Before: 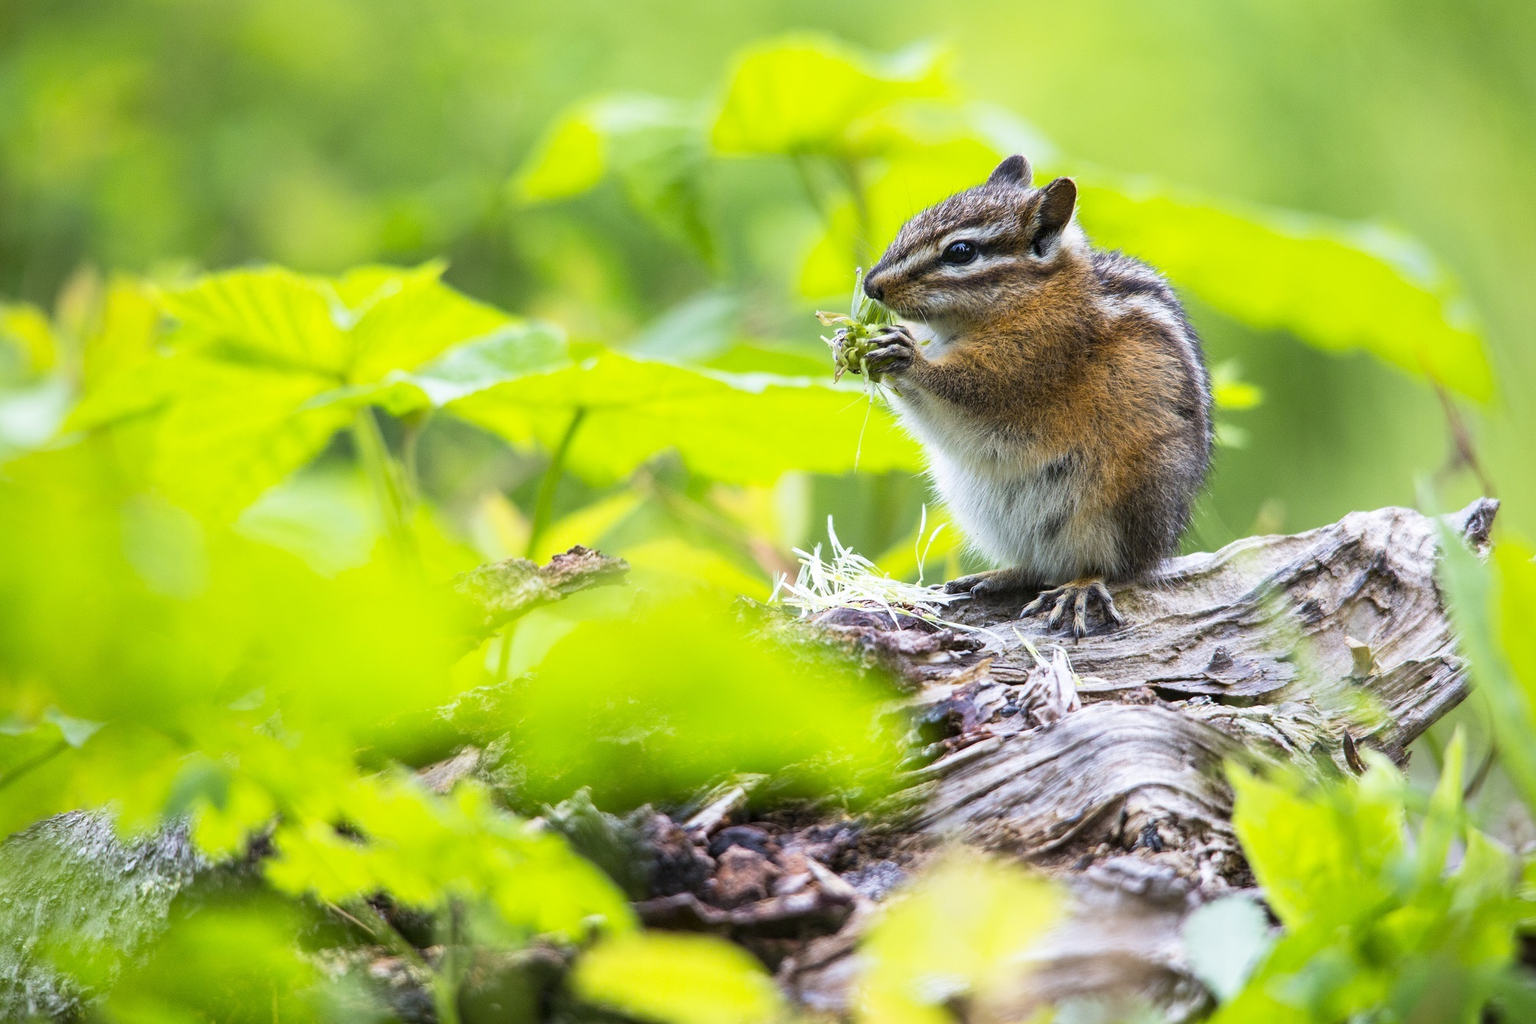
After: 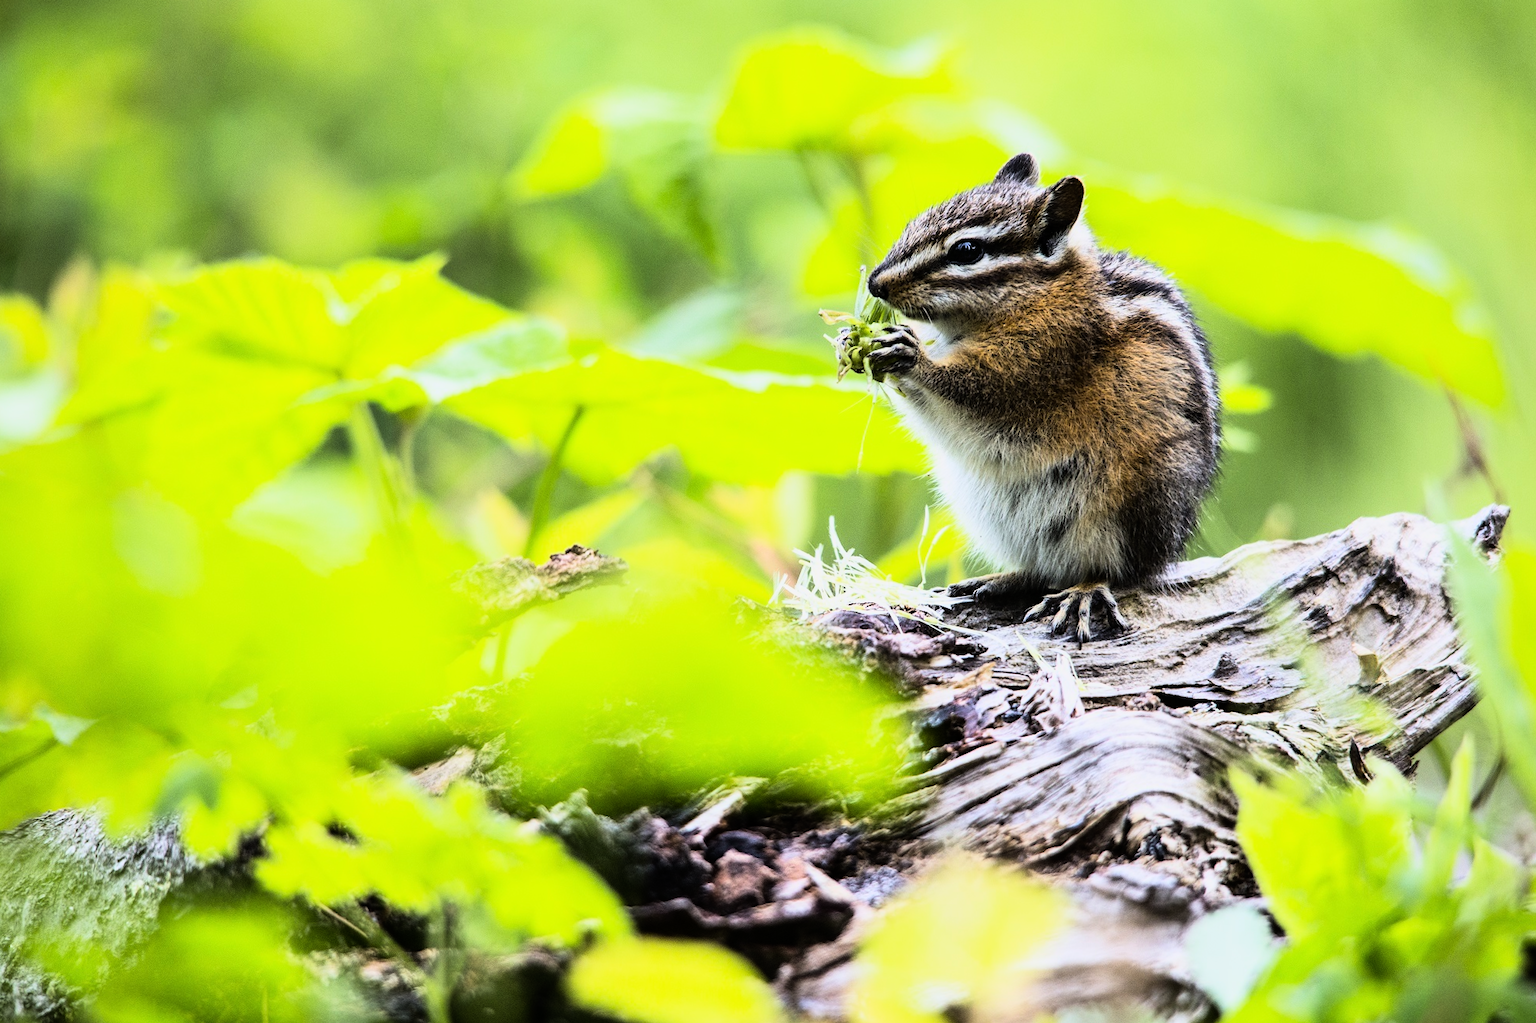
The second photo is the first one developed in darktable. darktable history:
crop and rotate: angle -0.5°
exposure: exposure -1 EV, compensate highlight preservation false
rgb curve: curves: ch0 [(0, 0) (0.21, 0.15) (0.24, 0.21) (0.5, 0.75) (0.75, 0.96) (0.89, 0.99) (1, 1)]; ch1 [(0, 0.02) (0.21, 0.13) (0.25, 0.2) (0.5, 0.67) (0.75, 0.9) (0.89, 0.97) (1, 1)]; ch2 [(0, 0.02) (0.21, 0.13) (0.25, 0.2) (0.5, 0.67) (0.75, 0.9) (0.89, 0.97) (1, 1)], compensate middle gray true
